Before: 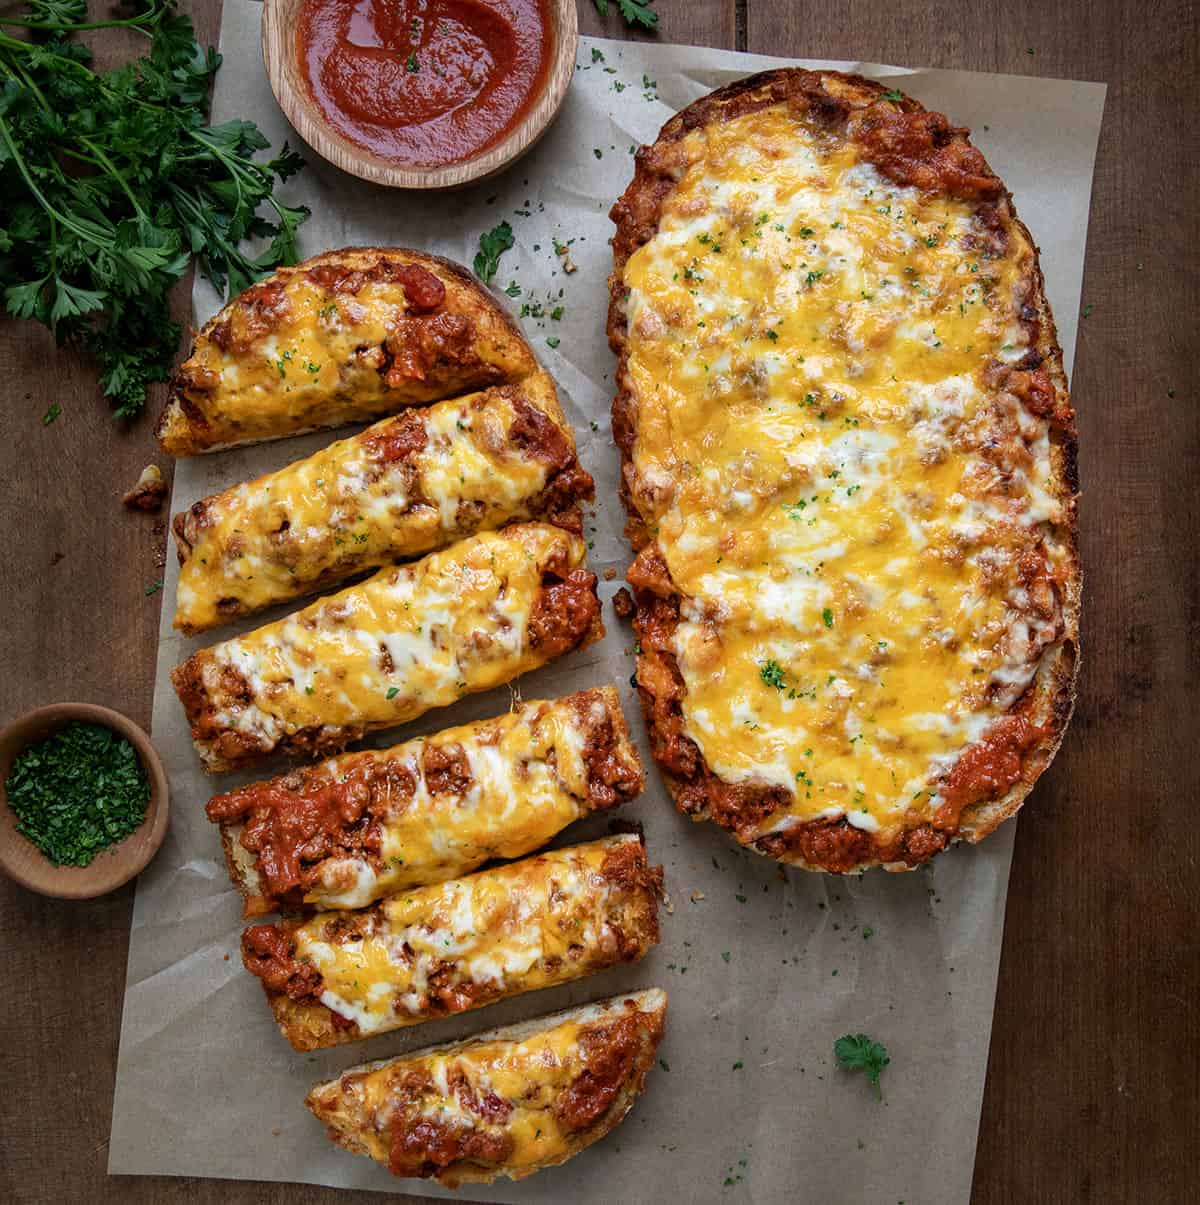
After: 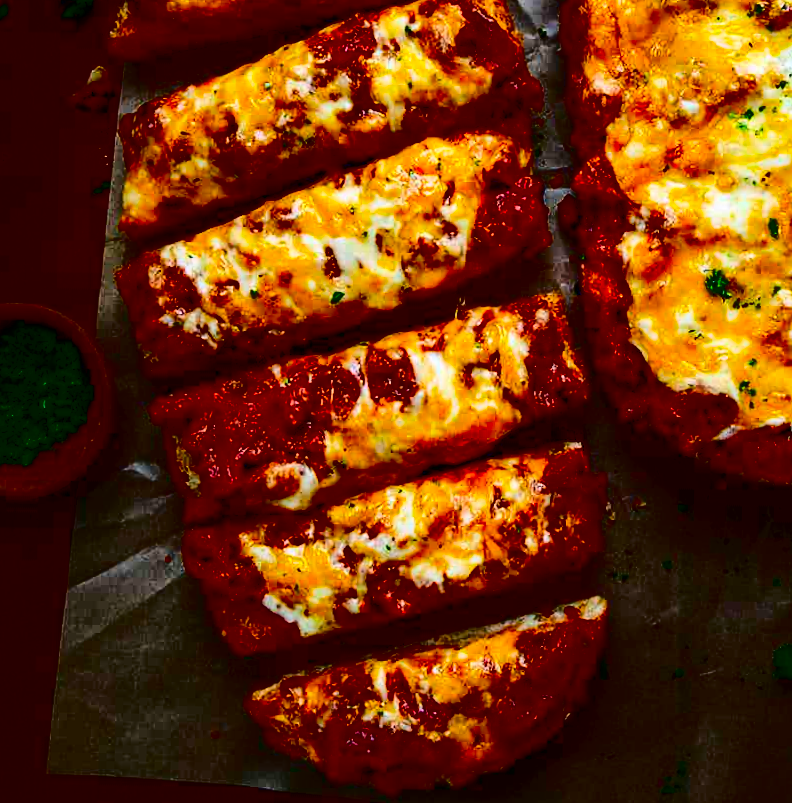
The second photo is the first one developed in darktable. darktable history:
crop and rotate: angle -0.776°, left 3.939%, top 32.393%, right 29.115%
tone curve: curves: ch0 [(0, 0) (0.003, 0.029) (0.011, 0.034) (0.025, 0.044) (0.044, 0.057) (0.069, 0.07) (0.1, 0.084) (0.136, 0.104) (0.177, 0.127) (0.224, 0.156) (0.277, 0.192) (0.335, 0.236) (0.399, 0.284) (0.468, 0.339) (0.543, 0.393) (0.623, 0.454) (0.709, 0.541) (0.801, 0.65) (0.898, 0.766) (1, 1)], color space Lab, independent channels, preserve colors none
contrast brightness saturation: contrast 0.759, brightness -0.999, saturation 0.997
